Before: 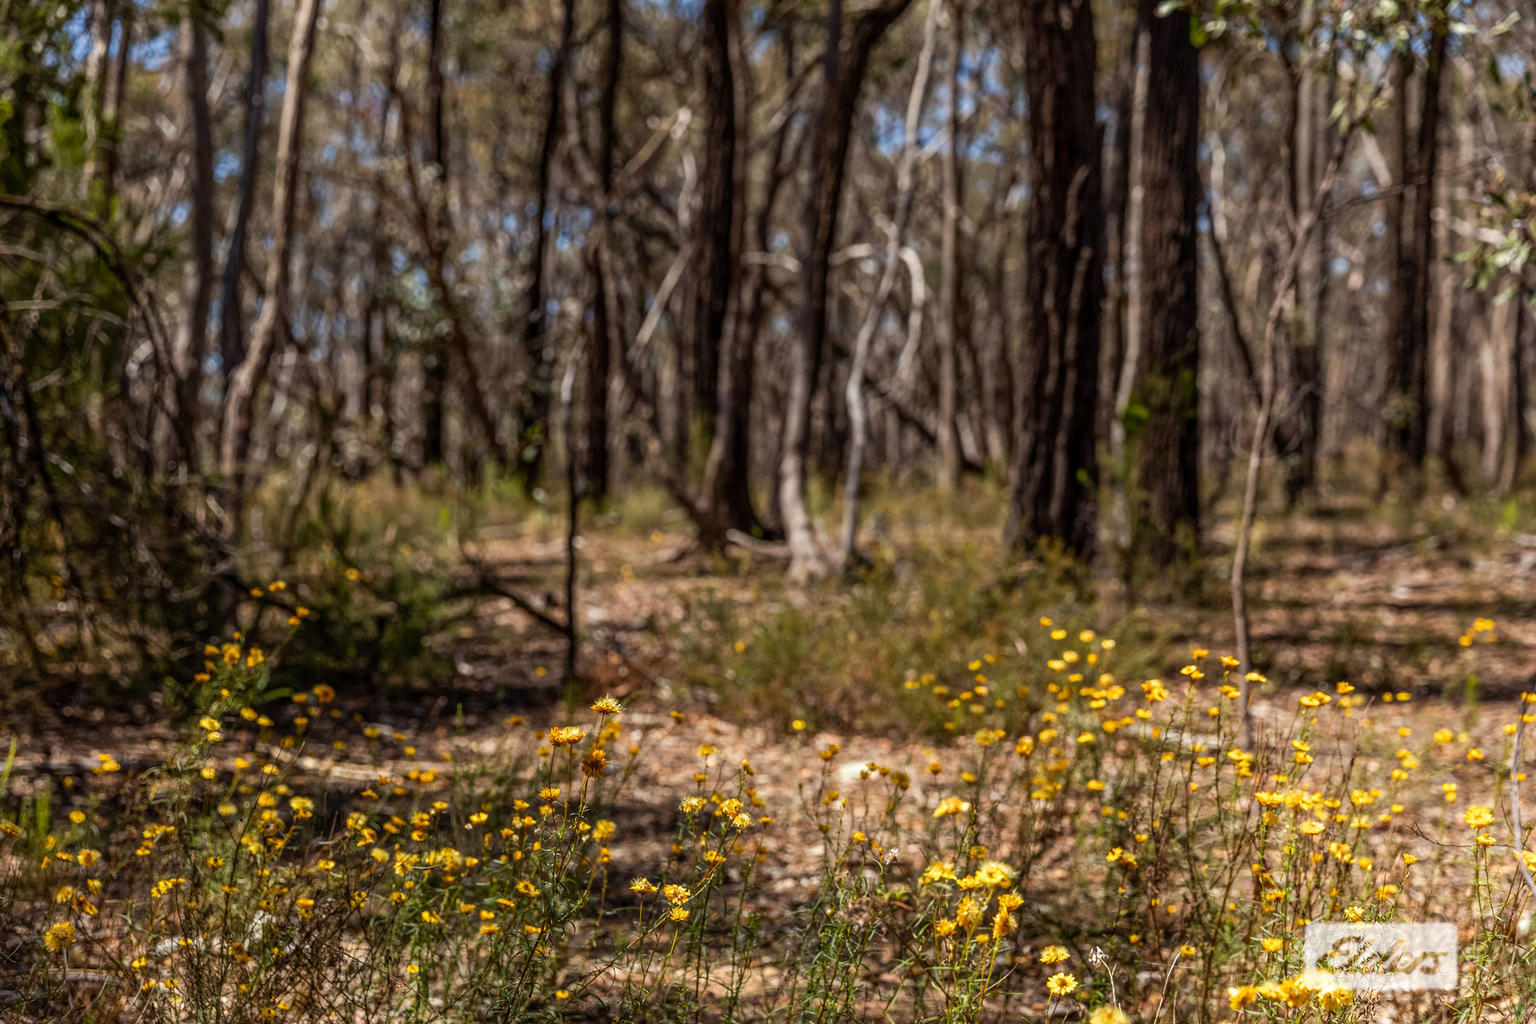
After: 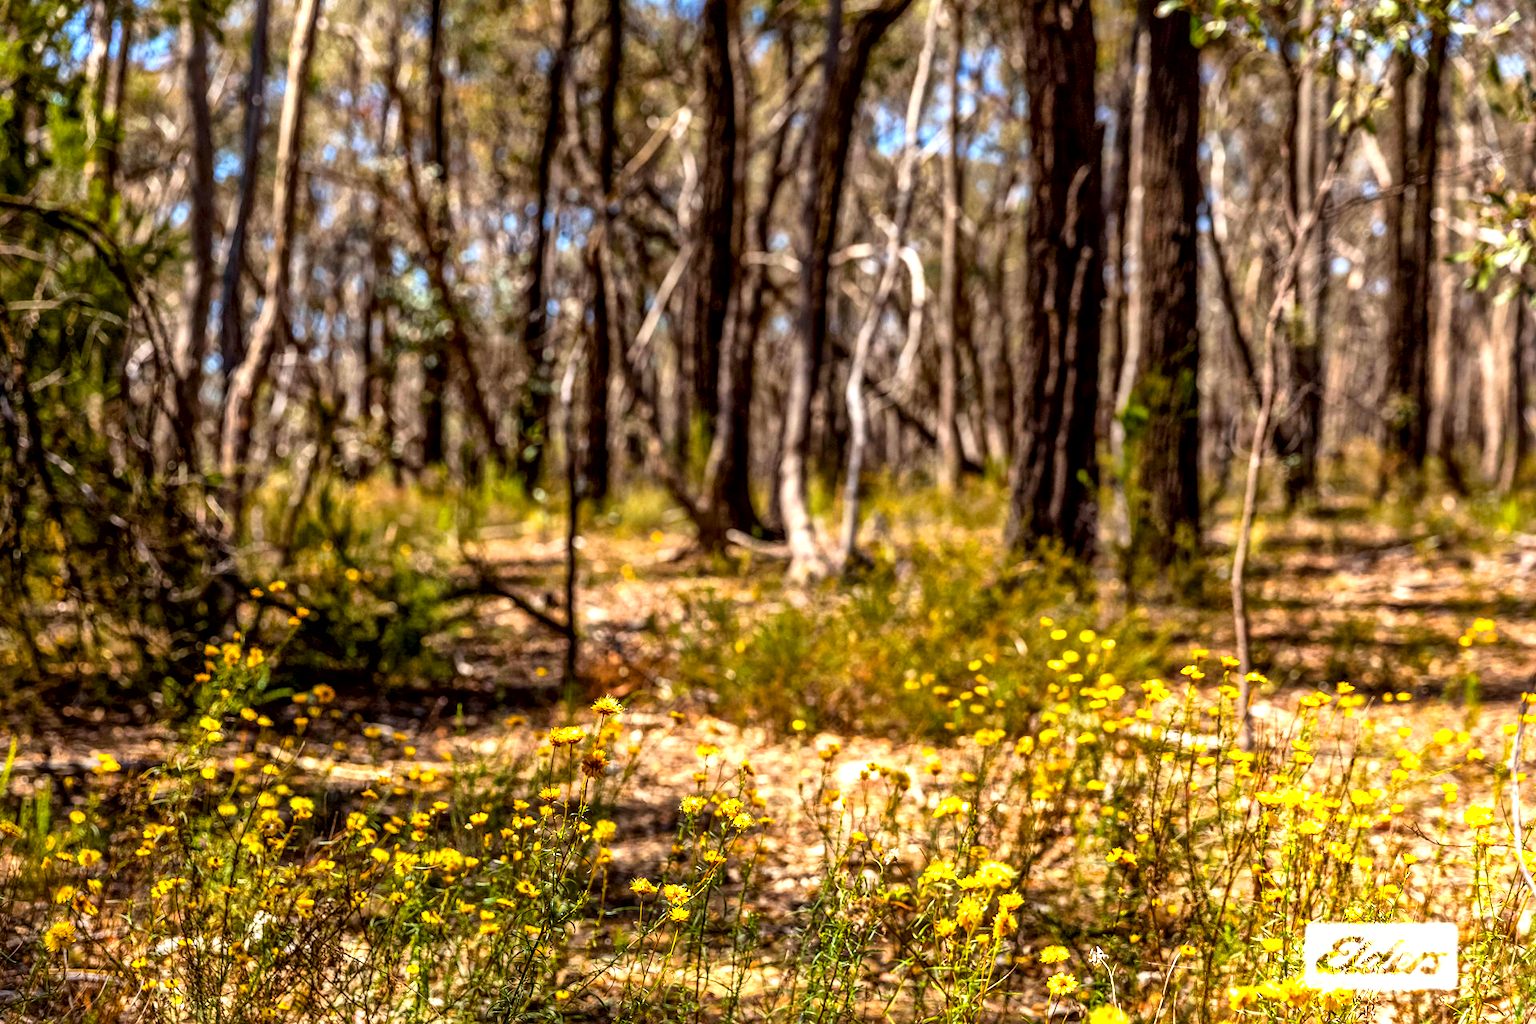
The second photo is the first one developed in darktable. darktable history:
color balance rgb: linear chroma grading › global chroma 9.844%, perceptual saturation grading › global saturation 31.167%
local contrast: mode bilateral grid, contrast 24, coarseness 60, detail 151%, midtone range 0.2
exposure: black level correction 0.001, exposure 1 EV, compensate highlight preservation false
